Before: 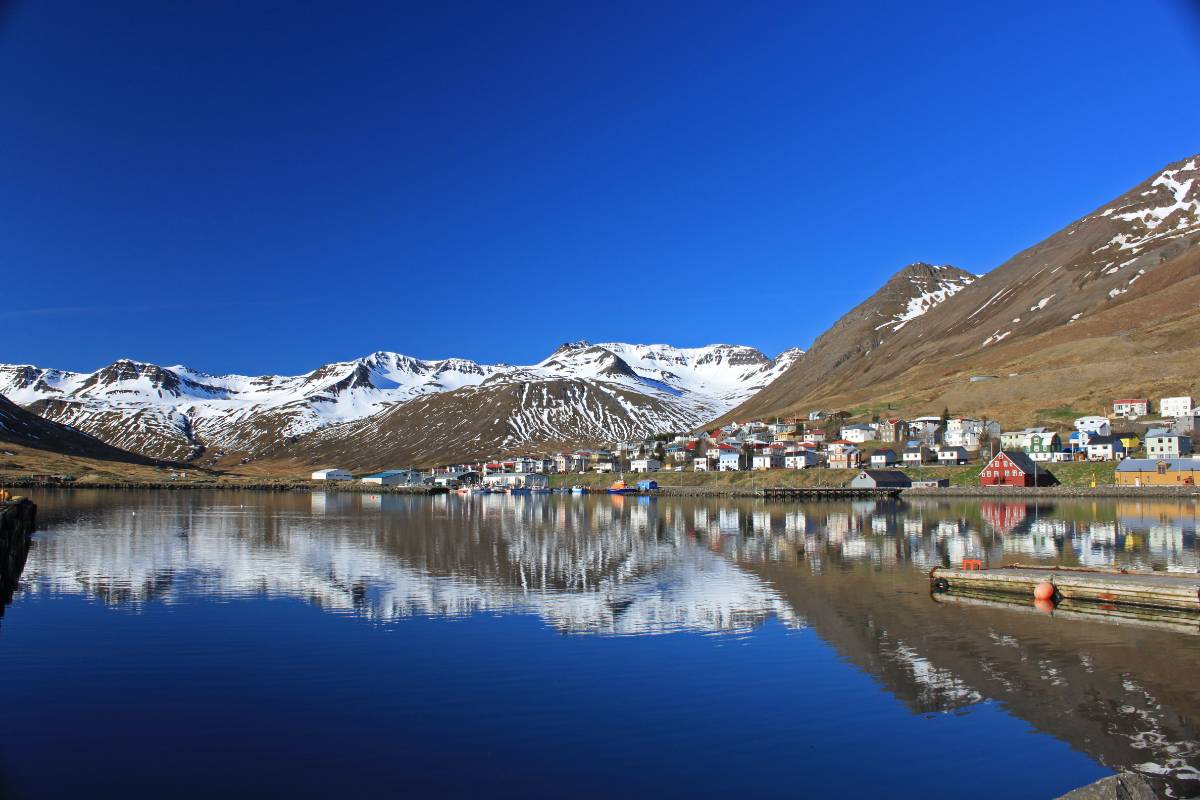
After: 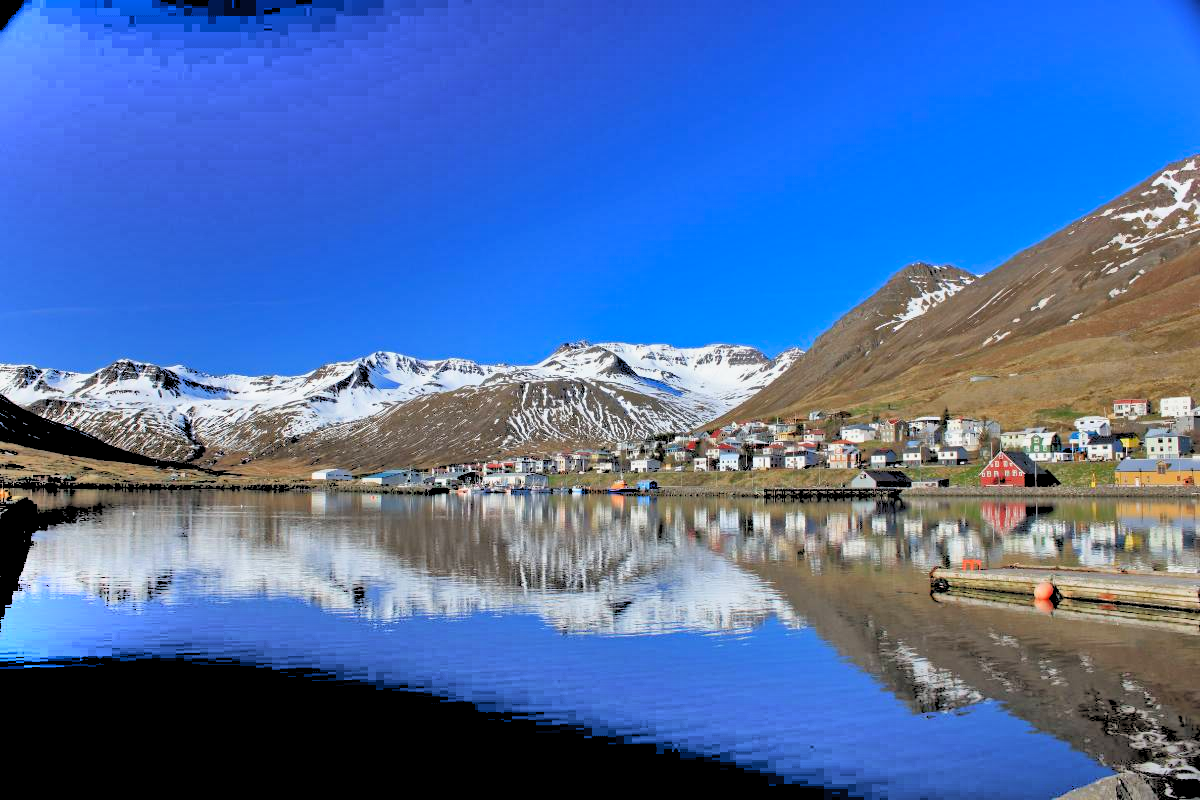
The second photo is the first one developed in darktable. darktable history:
rgb levels: levels [[0.027, 0.429, 0.996], [0, 0.5, 1], [0, 0.5, 1]]
shadows and highlights: radius 123.98, shadows 100, white point adjustment -3, highlights -100, highlights color adjustment 89.84%, soften with gaussian
